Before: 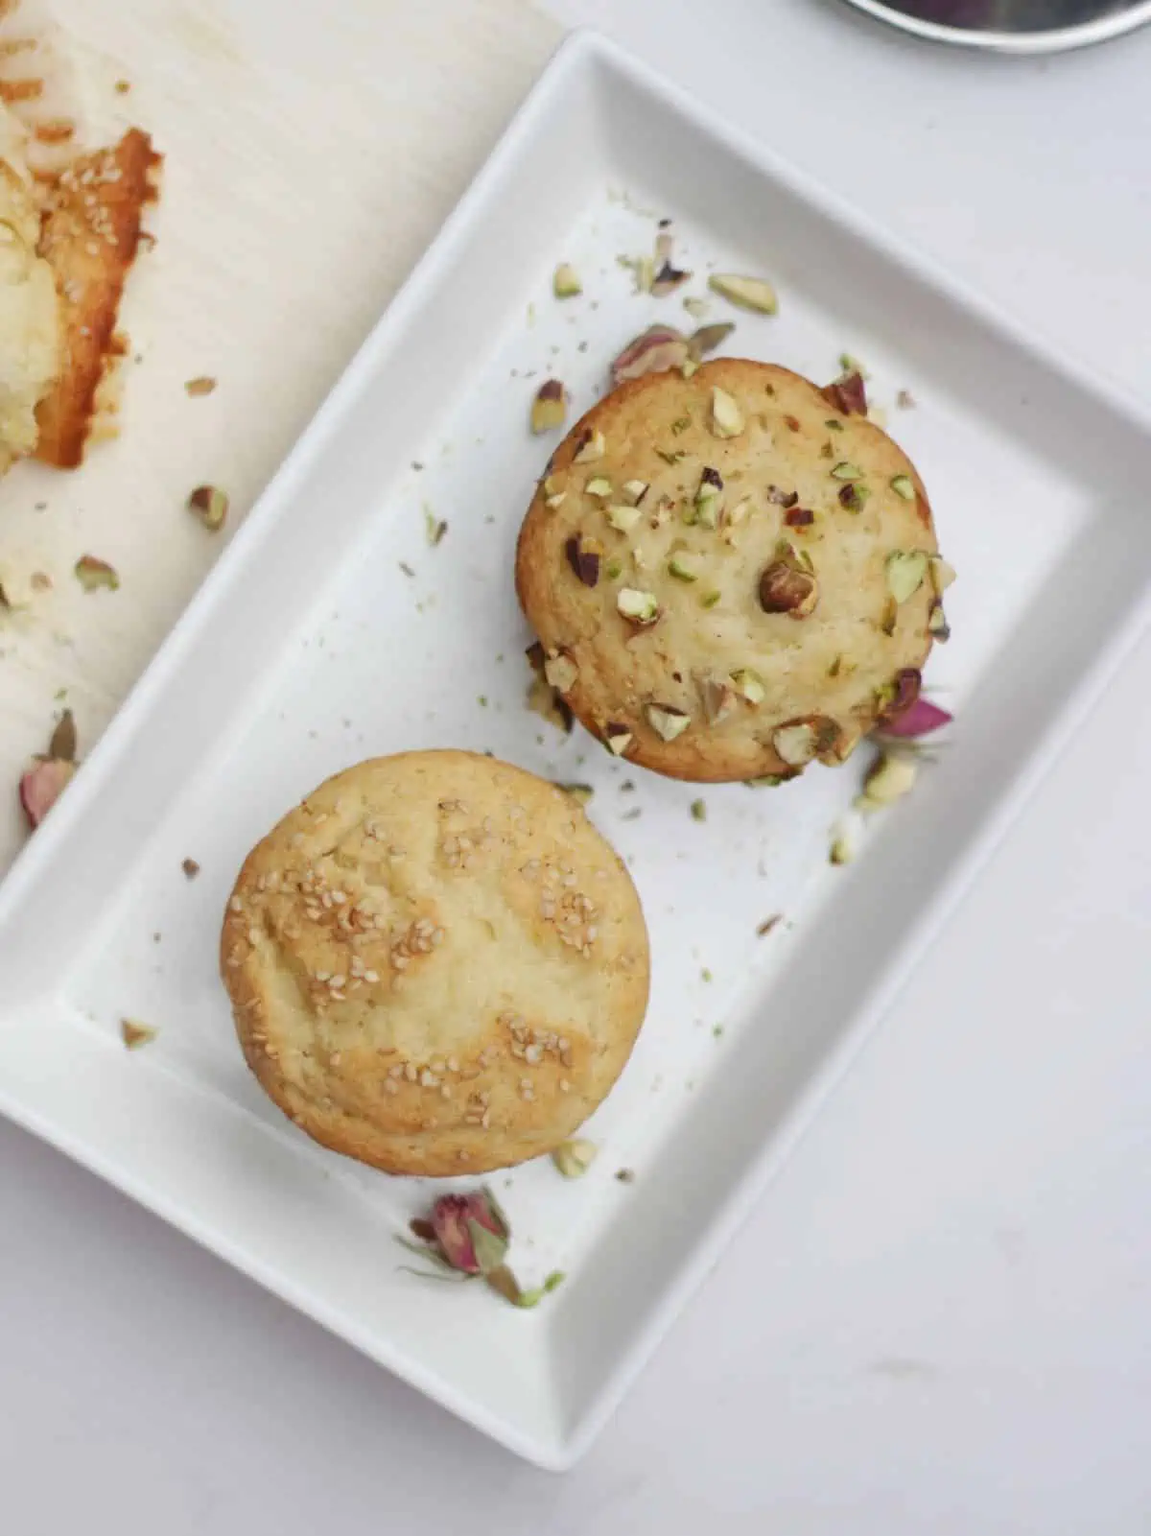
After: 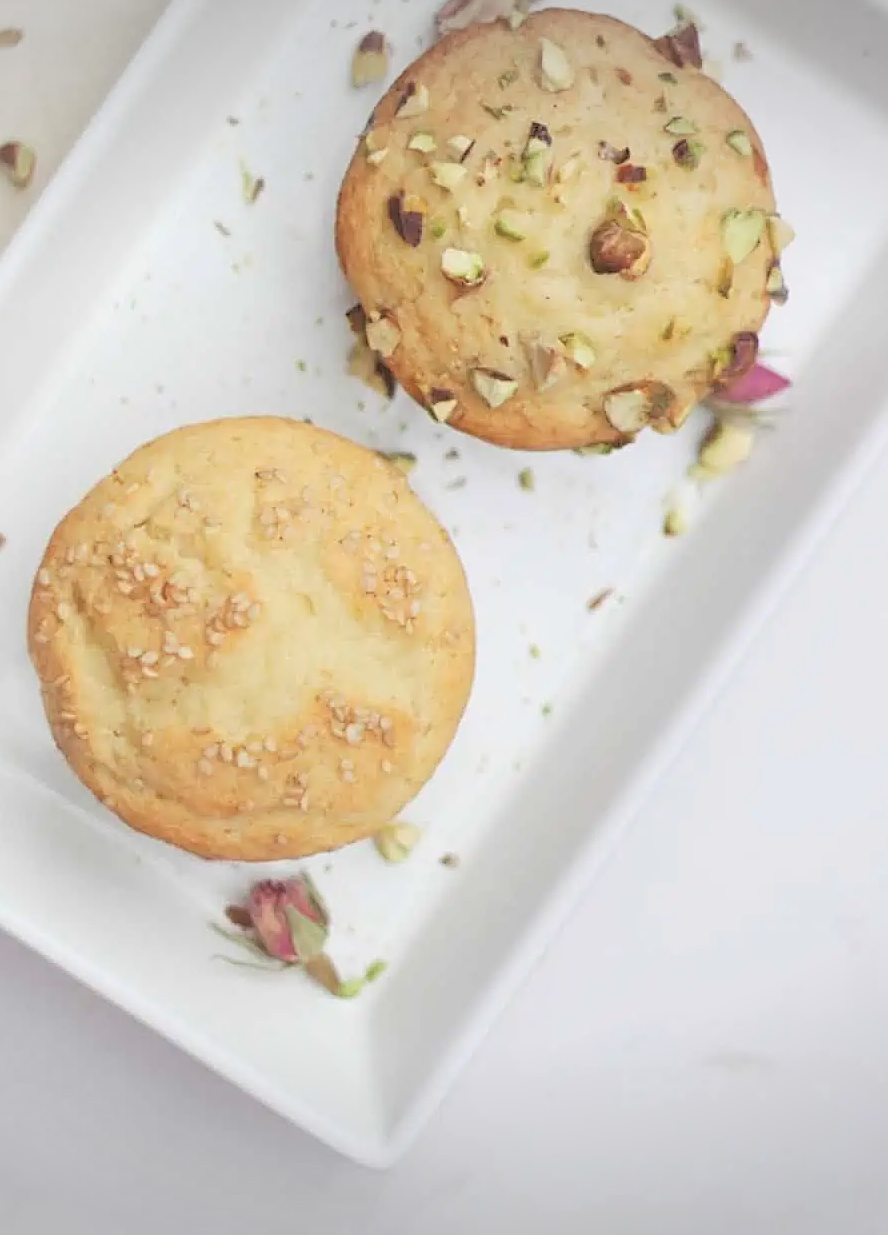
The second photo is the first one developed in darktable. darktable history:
contrast brightness saturation: brightness 0.28
crop: left 16.871%, top 22.857%, right 9.116%
sharpen: on, module defaults
vignetting: fall-off start 100%, brightness -0.282, width/height ratio 1.31
tone equalizer: on, module defaults
